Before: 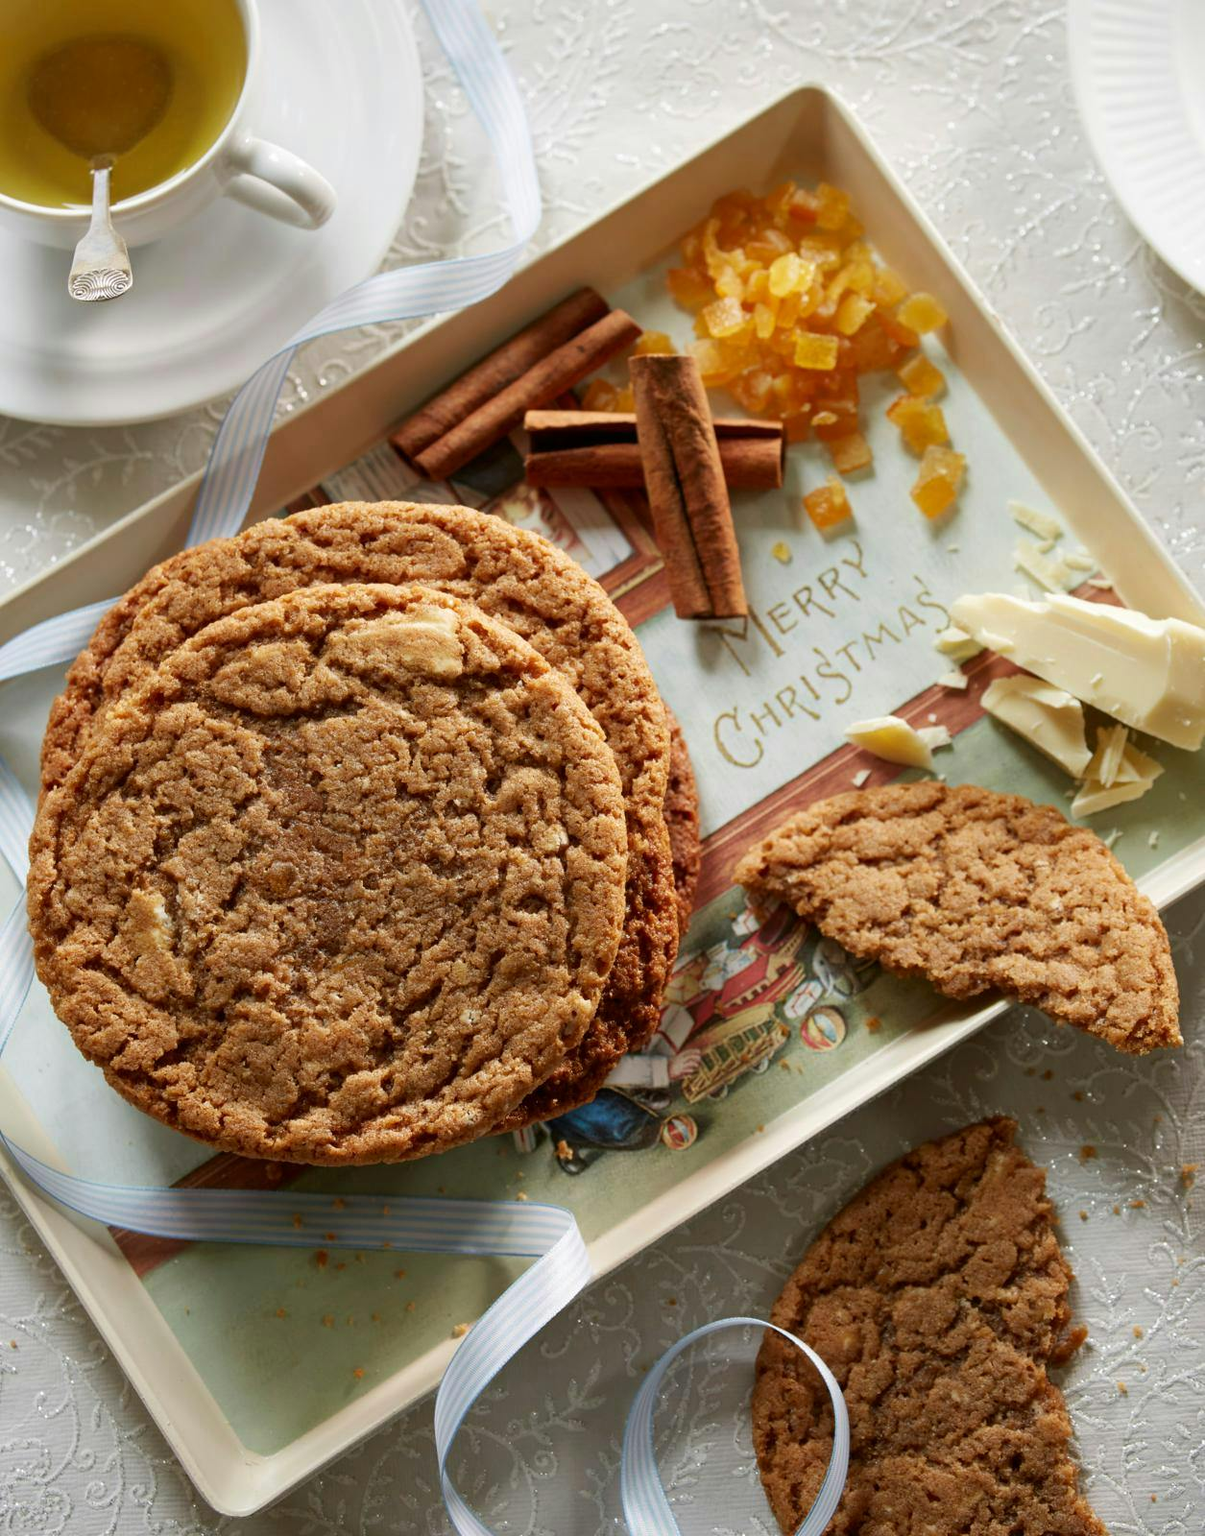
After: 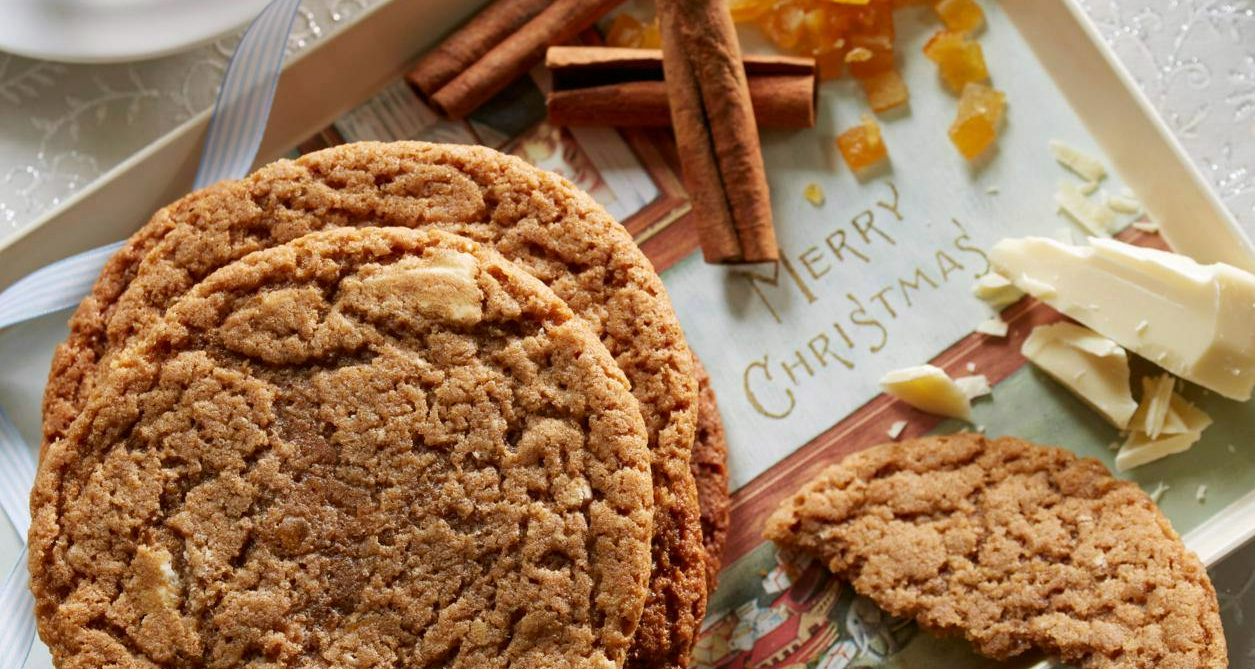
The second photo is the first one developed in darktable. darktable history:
crop and rotate: top 23.84%, bottom 34.294%
white balance: red 1.004, blue 1.024
